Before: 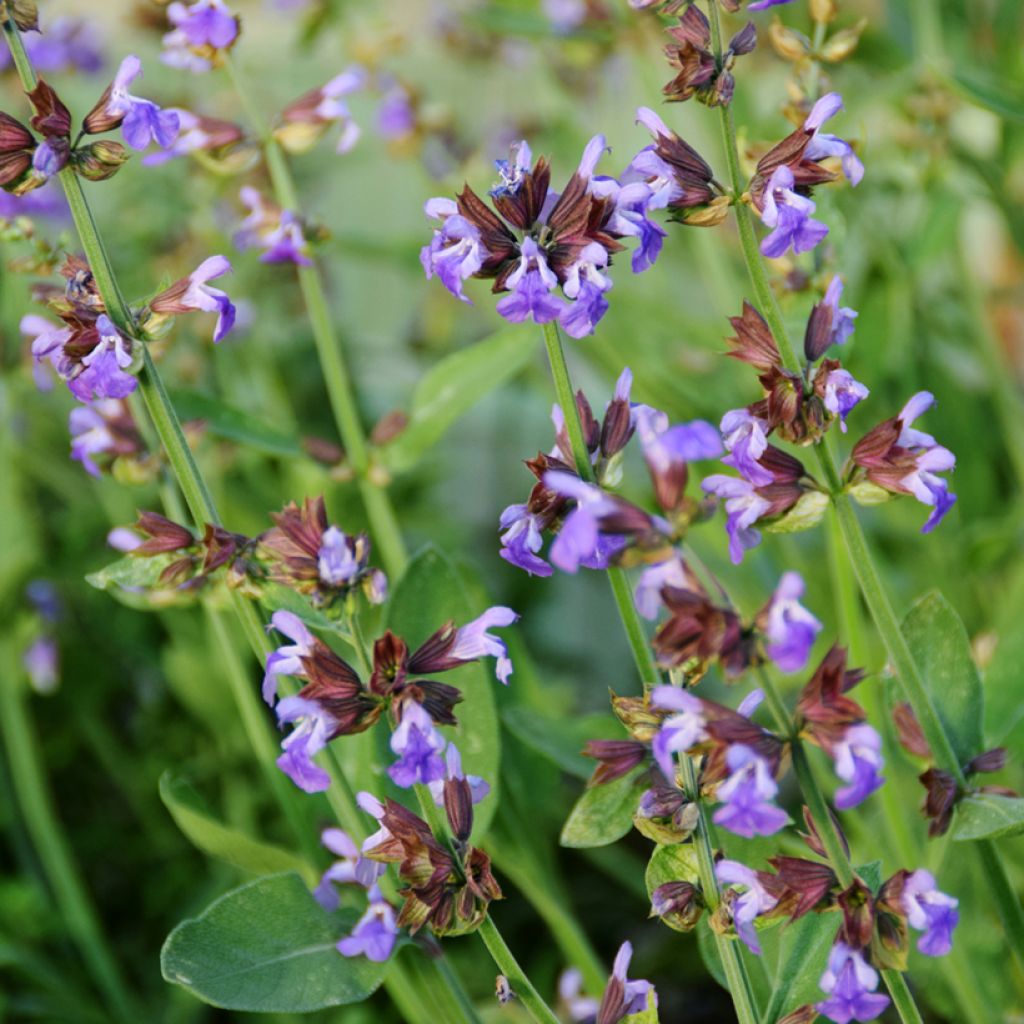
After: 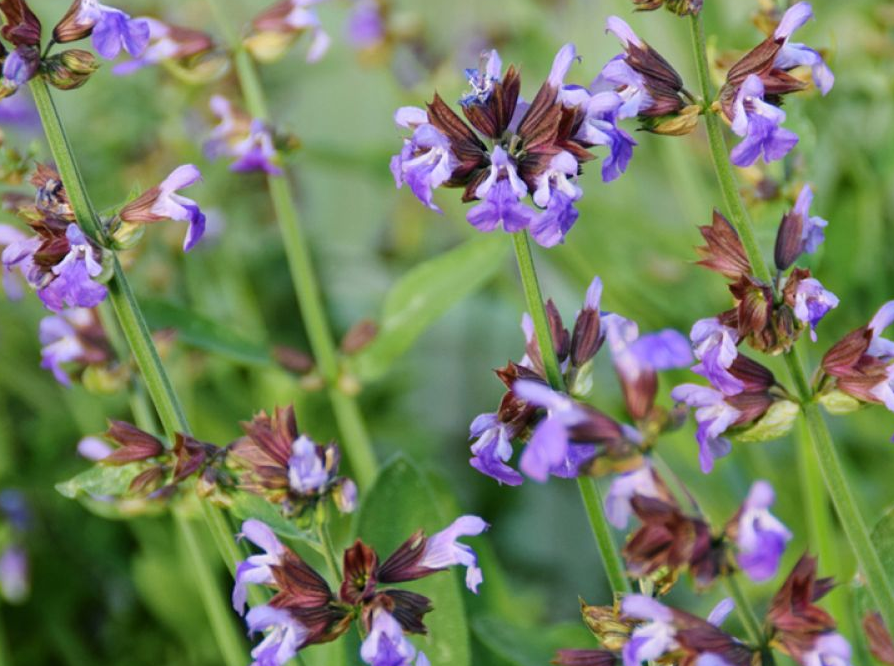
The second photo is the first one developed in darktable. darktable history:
crop: left 2.995%, top 8.957%, right 9.624%, bottom 25.927%
